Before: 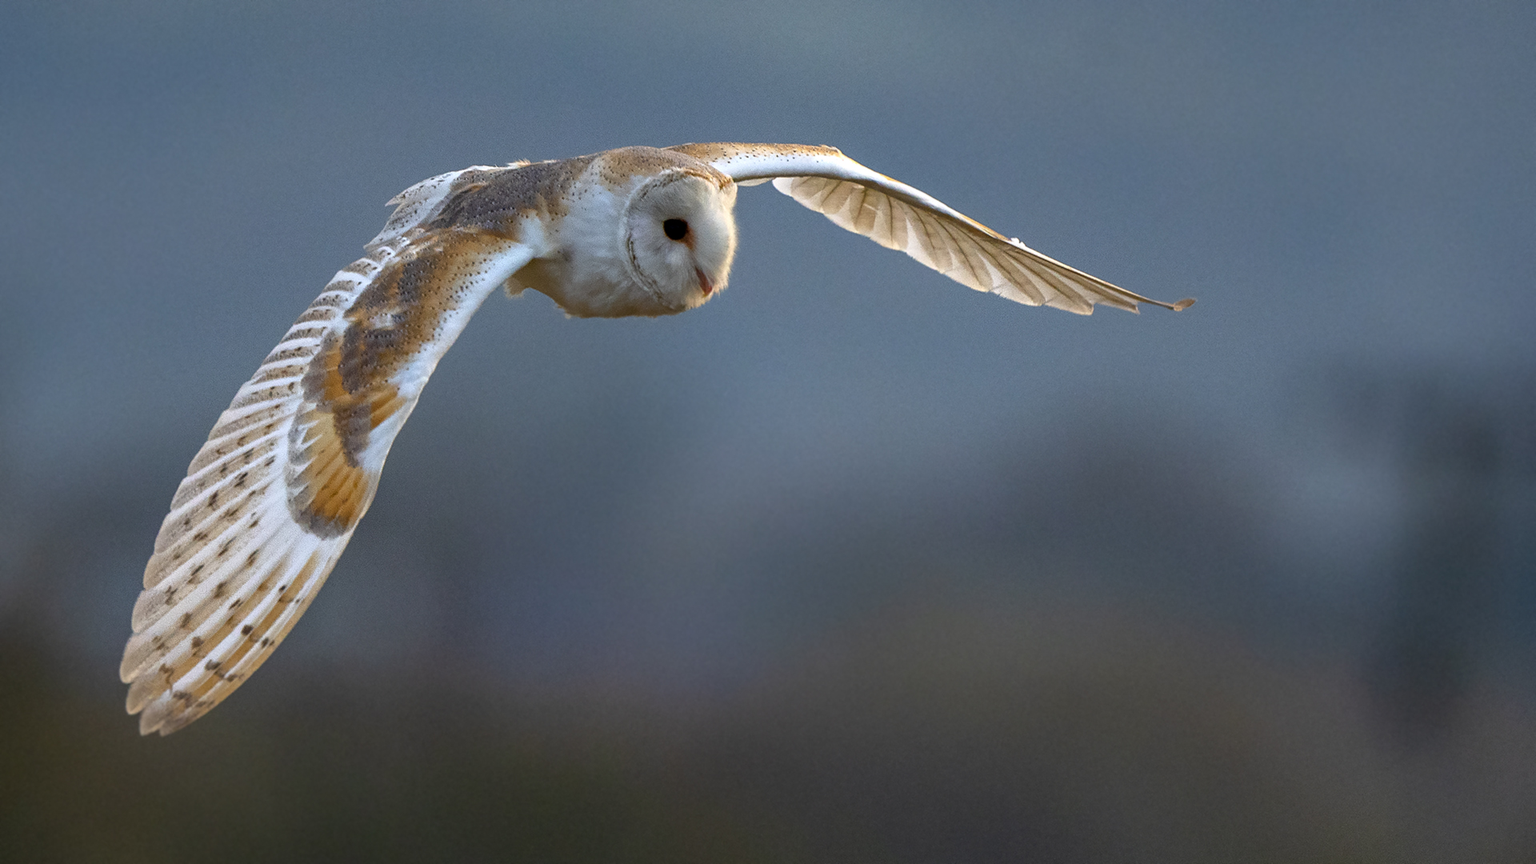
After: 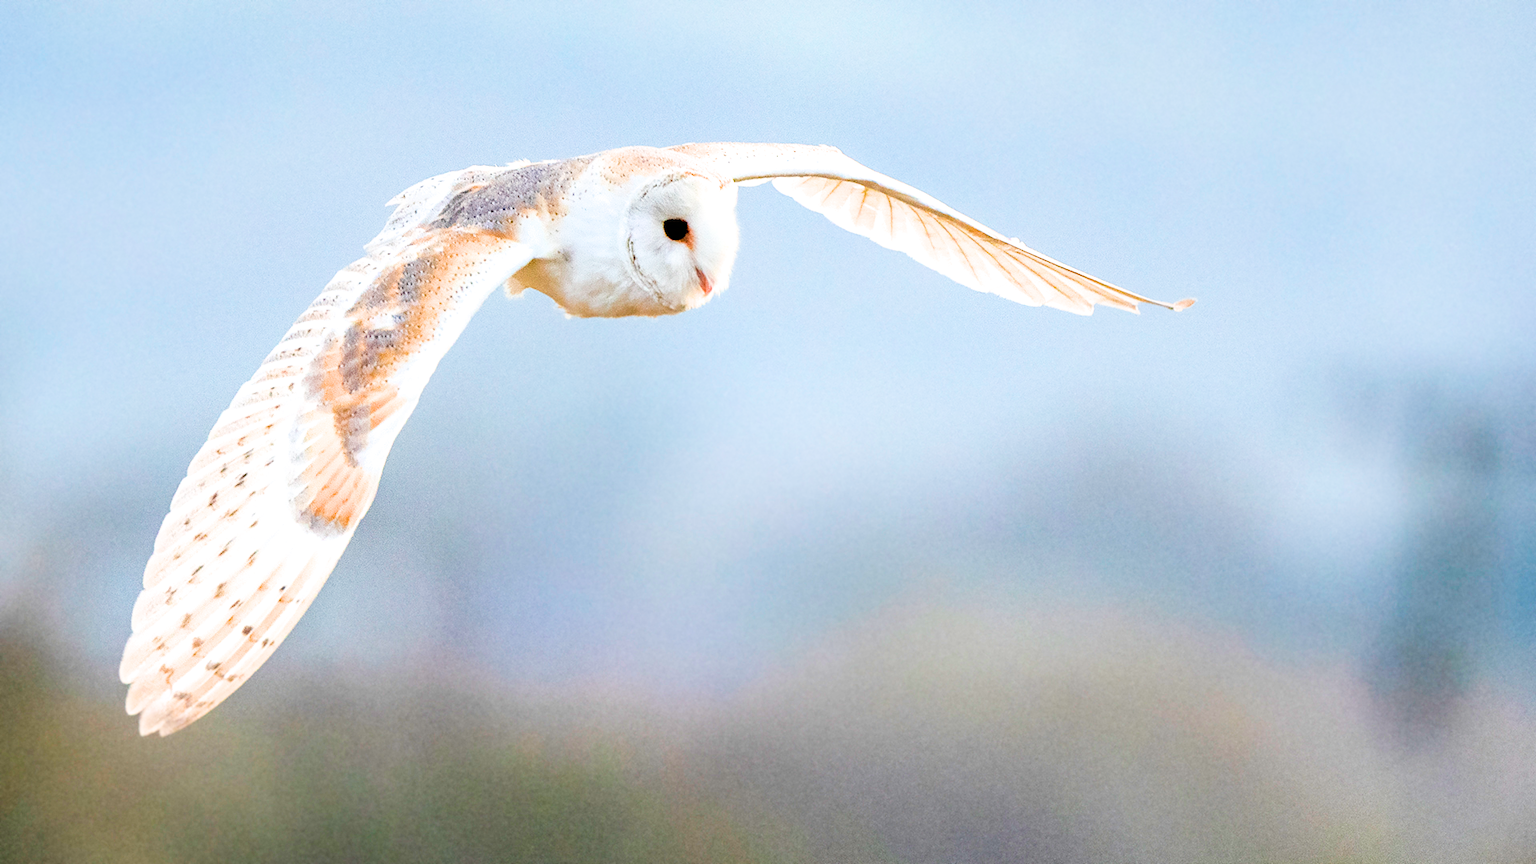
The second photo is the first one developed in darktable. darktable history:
filmic rgb: black relative exposure -5 EV, hardness 2.88, contrast 1.3, highlights saturation mix -30%
exposure: black level correction 0, exposure 1.7 EV, compensate exposure bias true, compensate highlight preservation false
